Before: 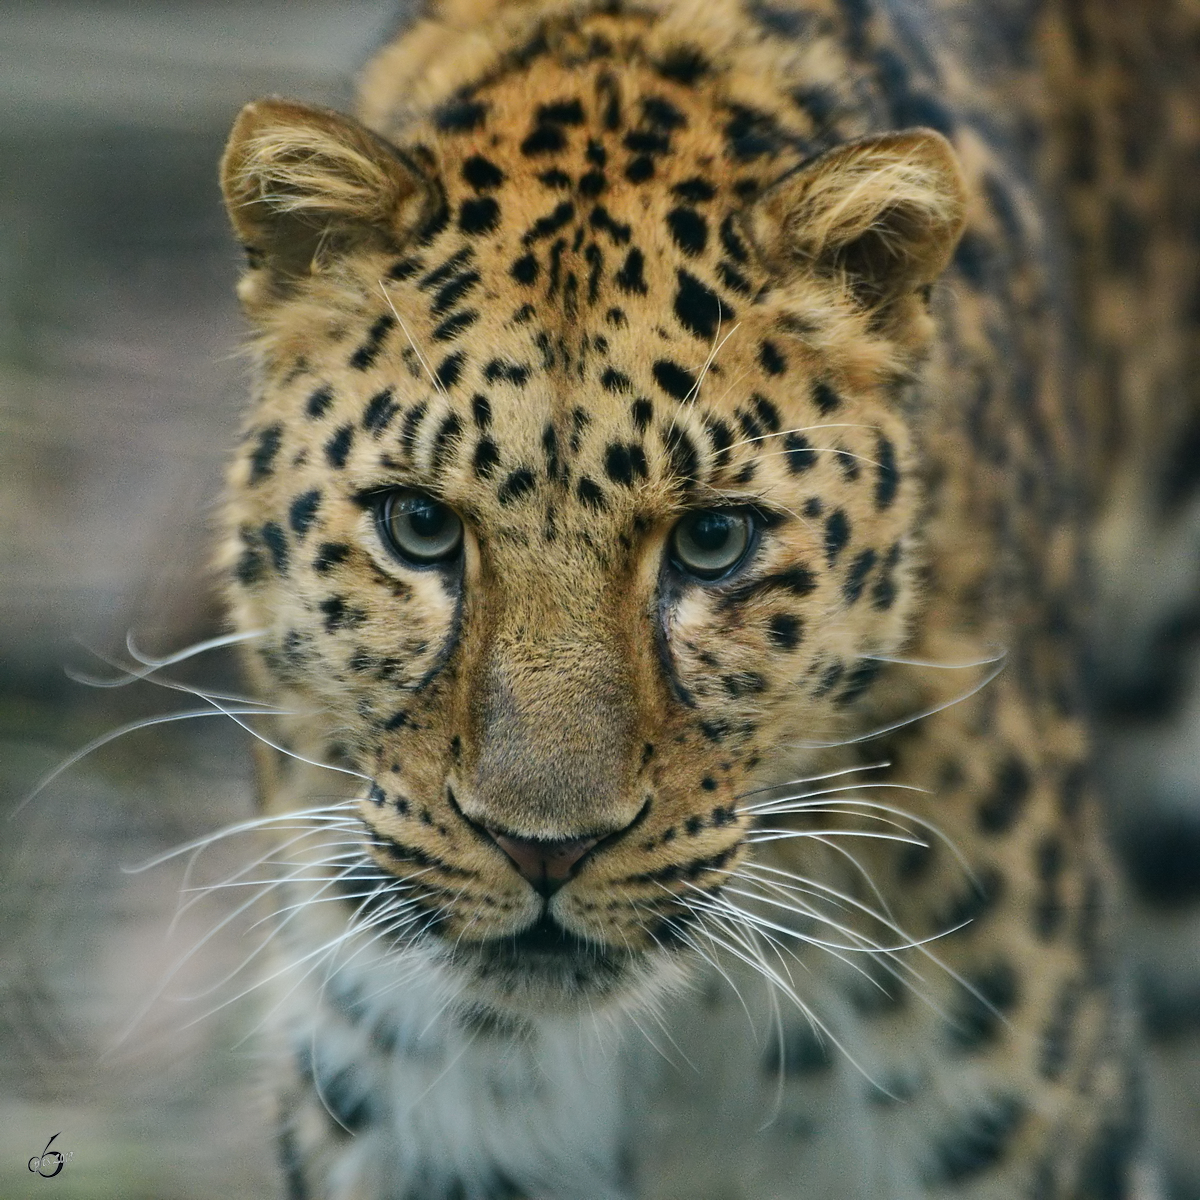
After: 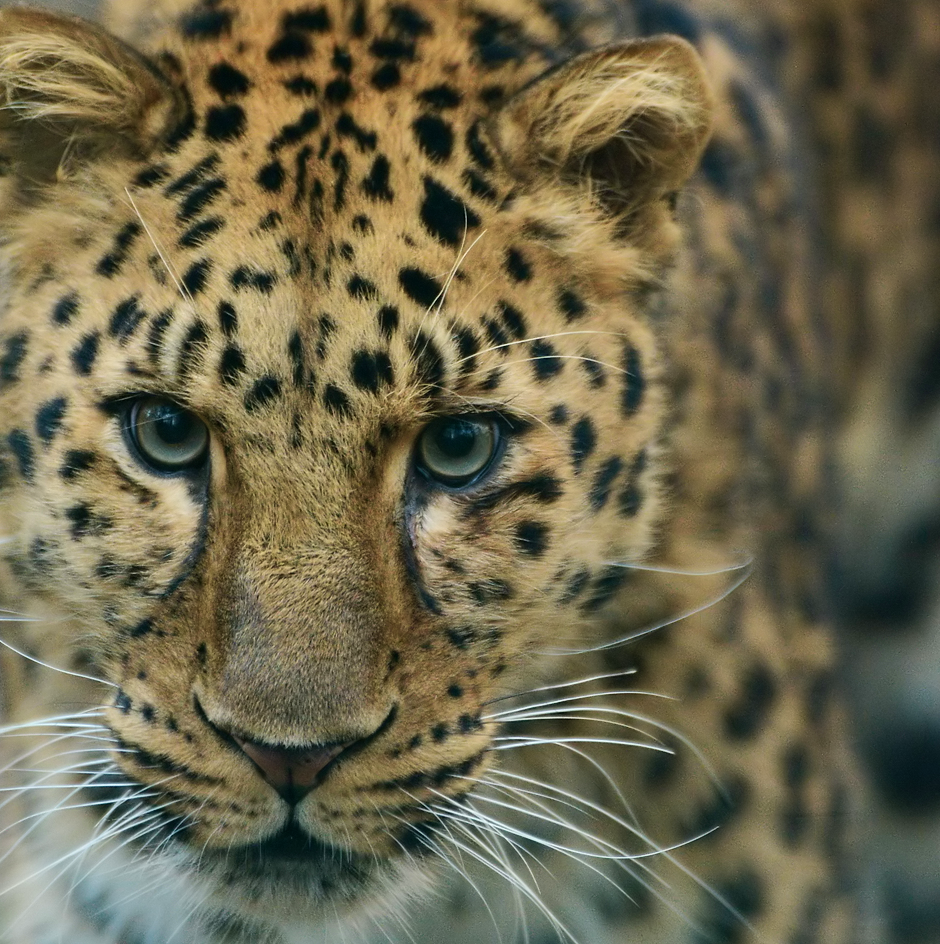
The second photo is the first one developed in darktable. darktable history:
velvia: on, module defaults
color zones: curves: ch0 [(0, 0.5) (0.143, 0.52) (0.286, 0.5) (0.429, 0.5) (0.571, 0.5) (0.714, 0.5) (0.857, 0.5) (1, 0.5)]; ch1 [(0, 0.489) (0.155, 0.45) (0.286, 0.466) (0.429, 0.5) (0.571, 0.5) (0.714, 0.5) (0.857, 0.5) (1, 0.489)]
crop and rotate: left 21.202%, top 7.769%, right 0.457%, bottom 13.562%
